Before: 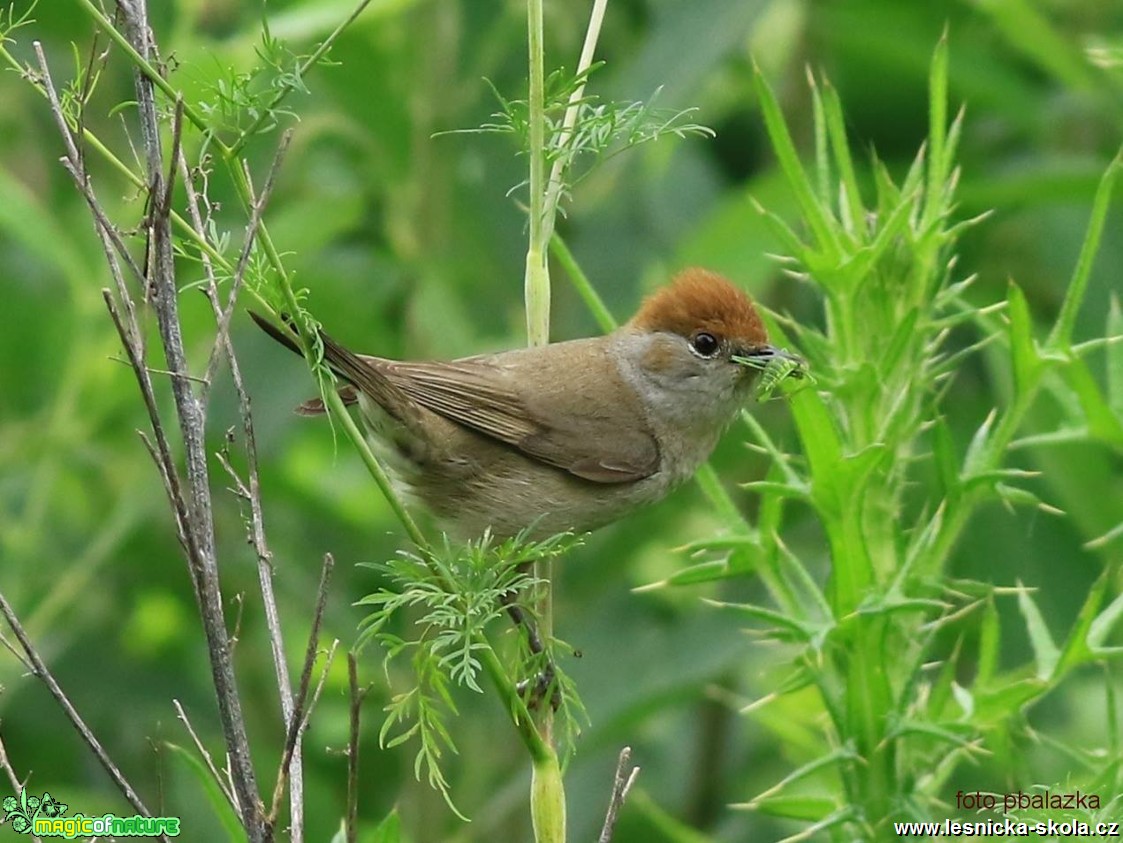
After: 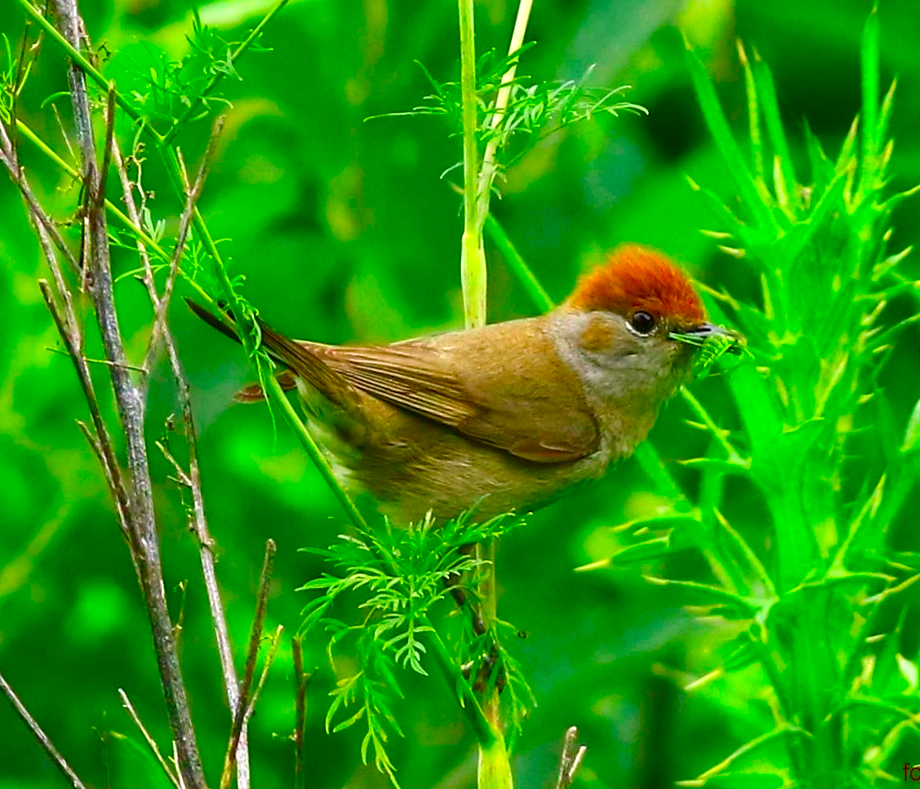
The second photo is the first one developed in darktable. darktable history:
color correction: highlights a* 1.57, highlights b* -1.67, saturation 2.45
crop and rotate: angle 1.24°, left 4.167%, top 0.991%, right 11.487%, bottom 2.688%
color balance rgb: highlights gain › chroma 0.259%, highlights gain › hue 330.04°, perceptual saturation grading › global saturation 20%, perceptual saturation grading › highlights -49.973%, perceptual saturation grading › shadows 25.816%, perceptual brilliance grading › highlights 13.721%, perceptual brilliance grading › mid-tones 8.292%, perceptual brilliance grading › shadows -16.941%, global vibrance 20%
